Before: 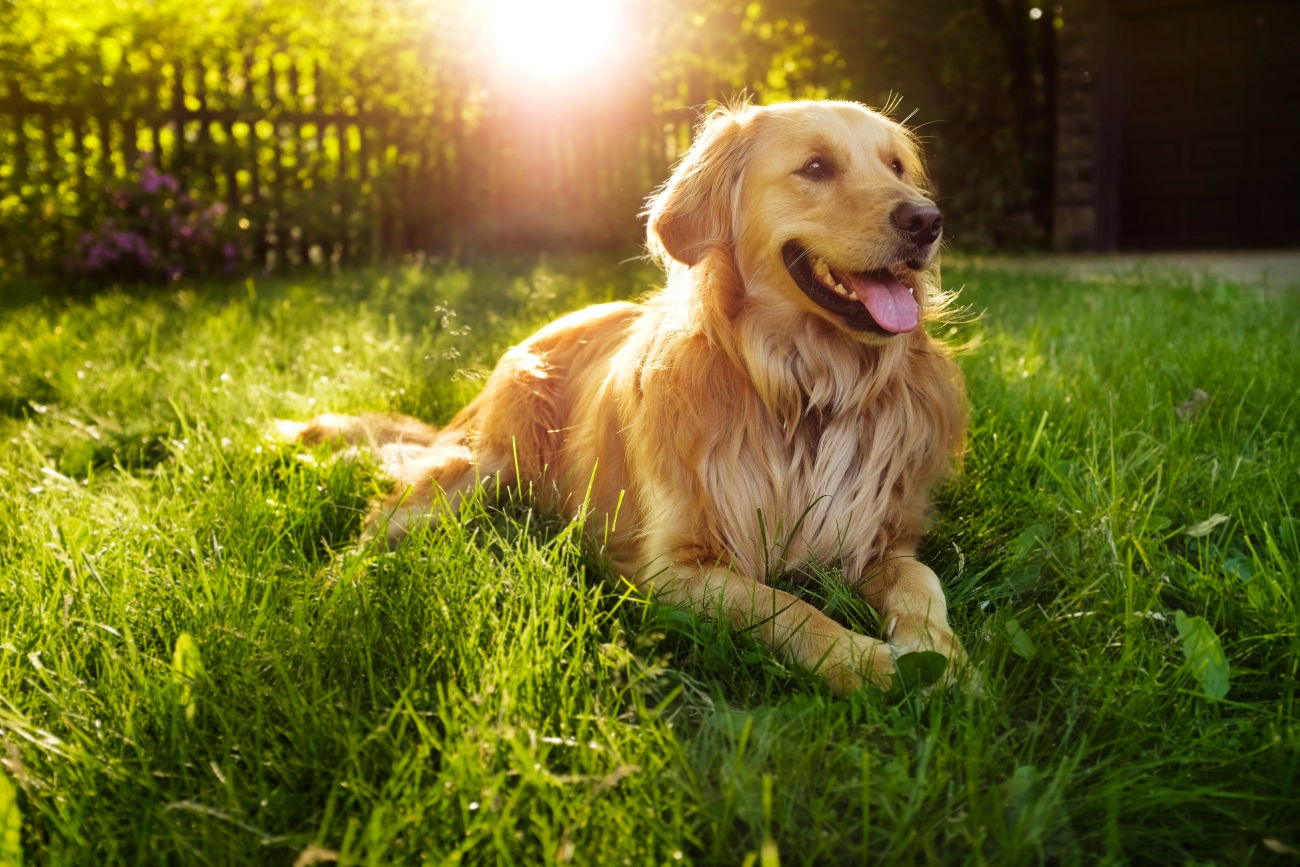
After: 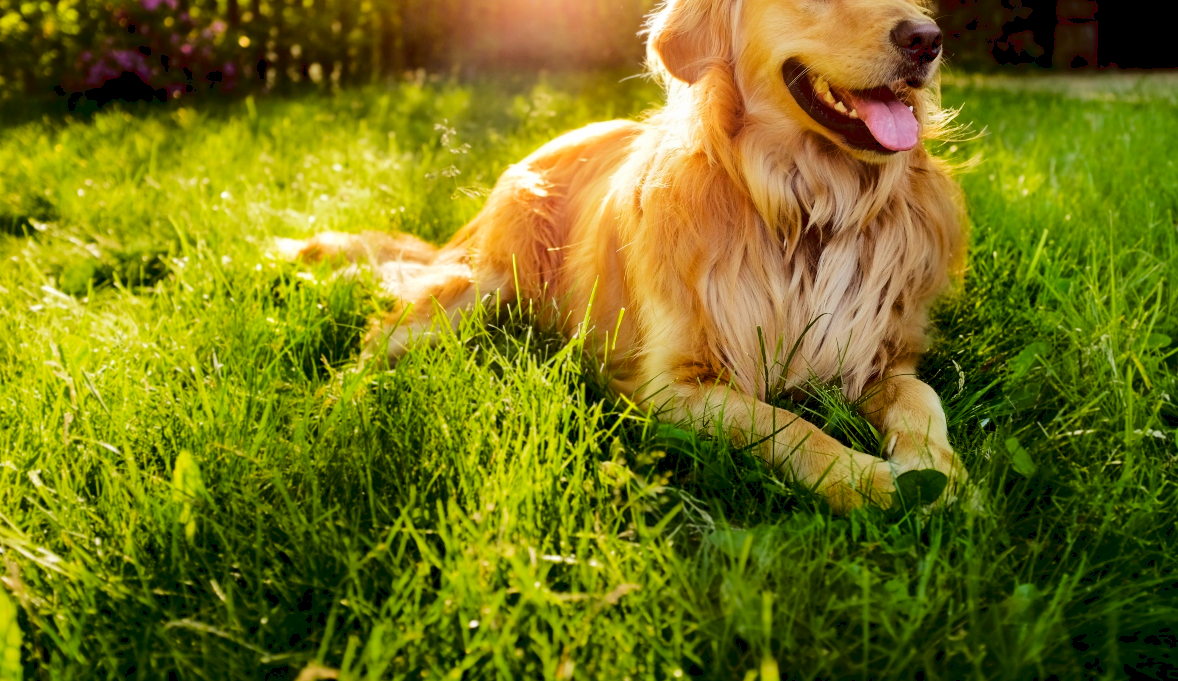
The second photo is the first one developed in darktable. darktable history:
crop: top 21.035%, right 9.325%, bottom 0.33%
tone curve: curves: ch0 [(0, 0) (0.003, 0.064) (0.011, 0.065) (0.025, 0.061) (0.044, 0.068) (0.069, 0.083) (0.1, 0.102) (0.136, 0.126) (0.177, 0.172) (0.224, 0.225) (0.277, 0.306) (0.335, 0.397) (0.399, 0.483) (0.468, 0.56) (0.543, 0.634) (0.623, 0.708) (0.709, 0.77) (0.801, 0.832) (0.898, 0.899) (1, 1)], color space Lab, linked channels, preserve colors none
tone equalizer: on, module defaults
color balance rgb: power › hue 72.47°, global offset › luminance -0.987%, perceptual saturation grading › global saturation 6.236%
